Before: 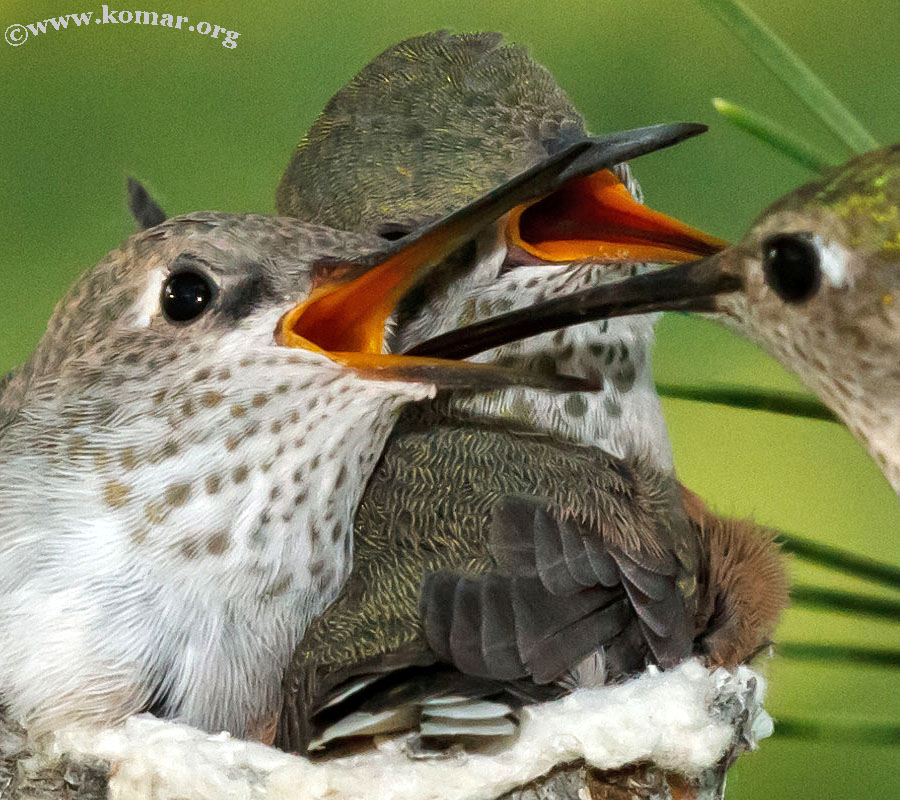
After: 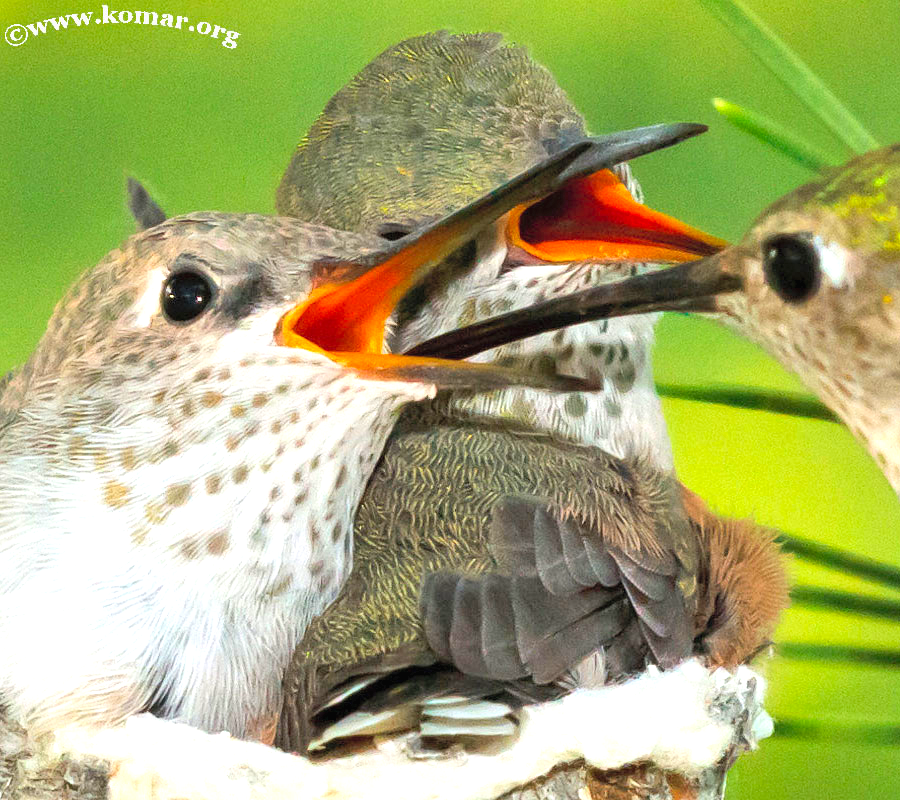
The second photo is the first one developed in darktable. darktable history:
contrast brightness saturation: contrast 0.07, brightness 0.18, saturation 0.4
exposure: black level correction 0, exposure 0.7 EV, compensate exposure bias true, compensate highlight preservation false
